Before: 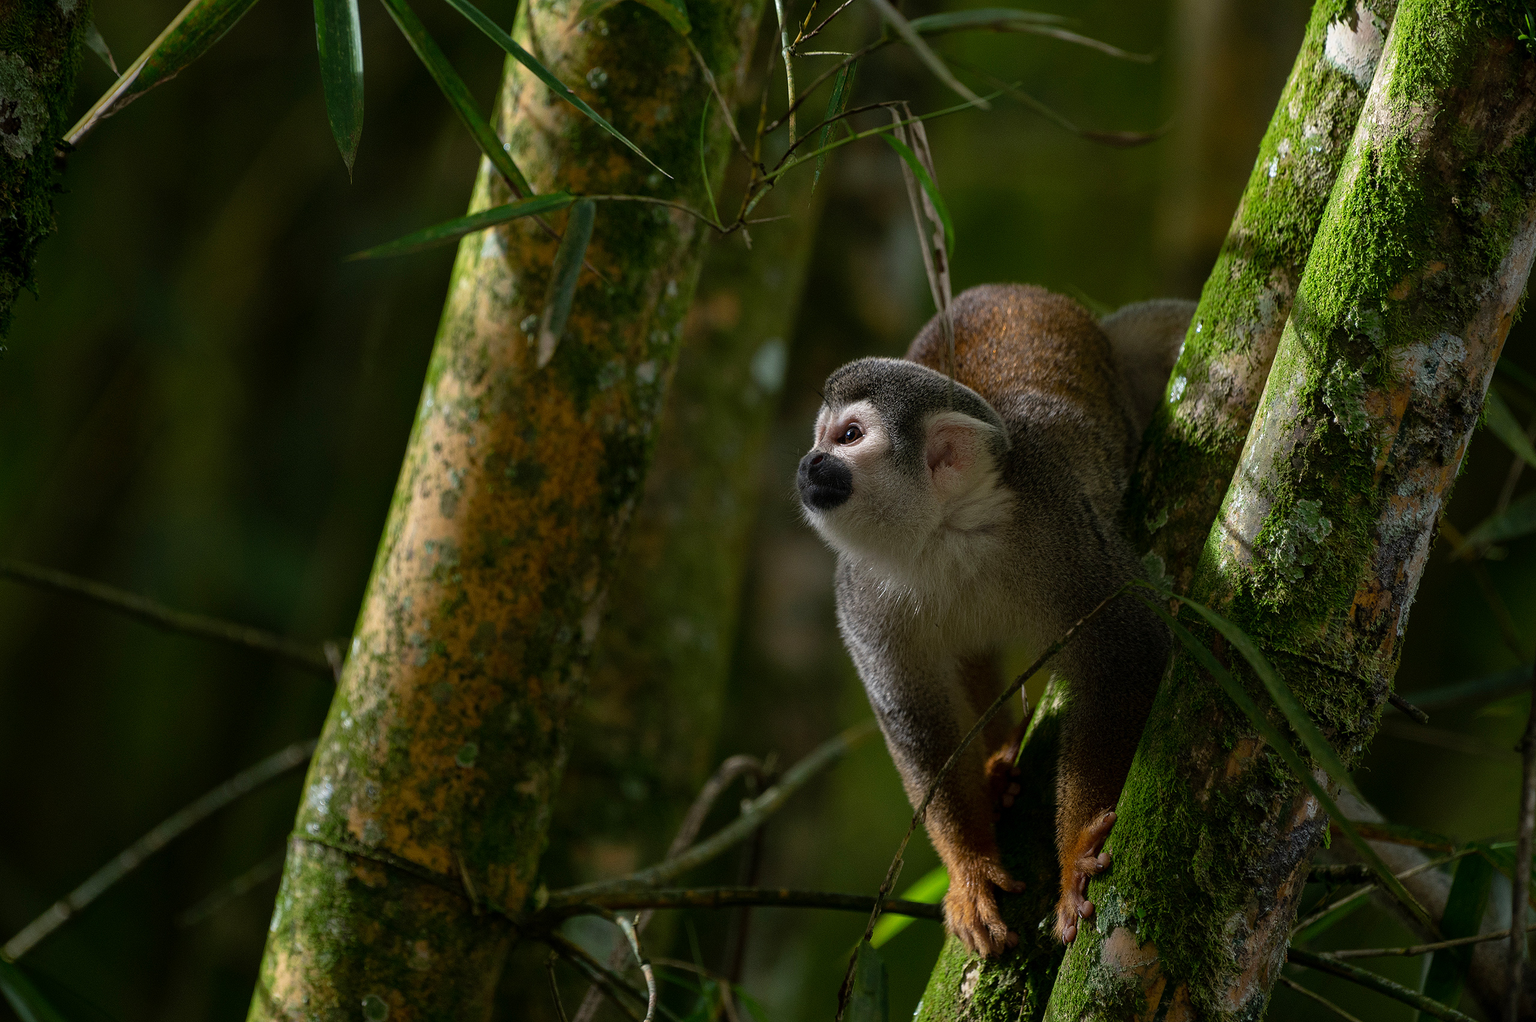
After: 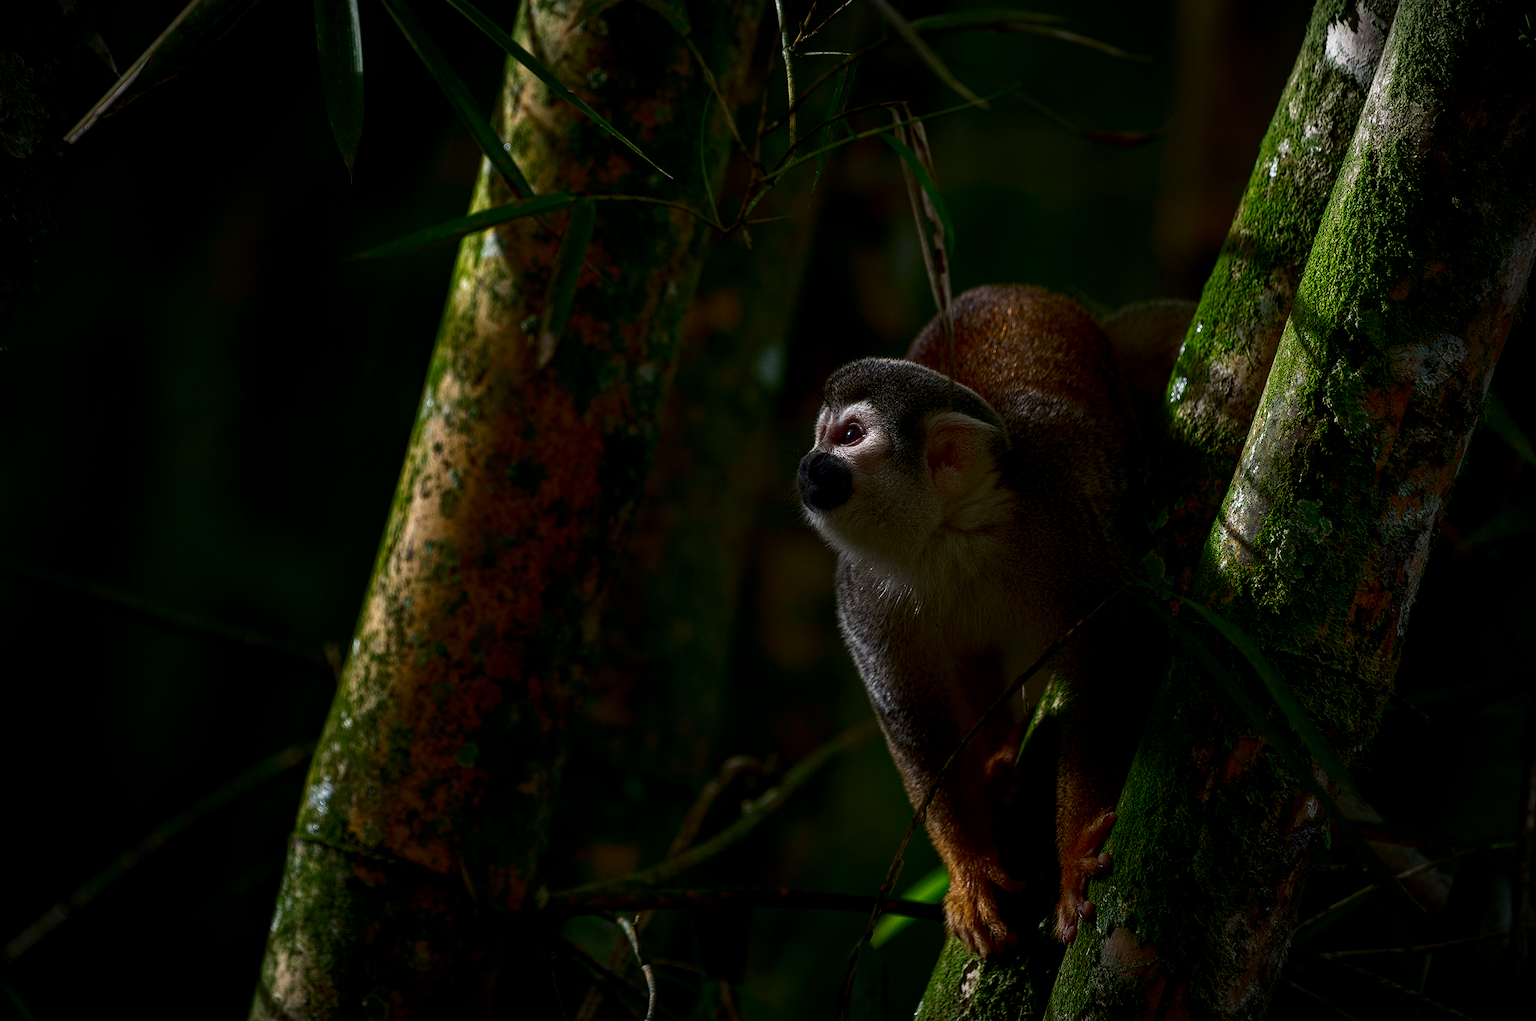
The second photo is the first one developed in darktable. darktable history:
haze removal: compatibility mode true, adaptive false
local contrast: on, module defaults
contrast brightness saturation: brightness -0.52
exposure: black level correction 0.001, compensate highlight preservation false
vignetting: automatic ratio true
